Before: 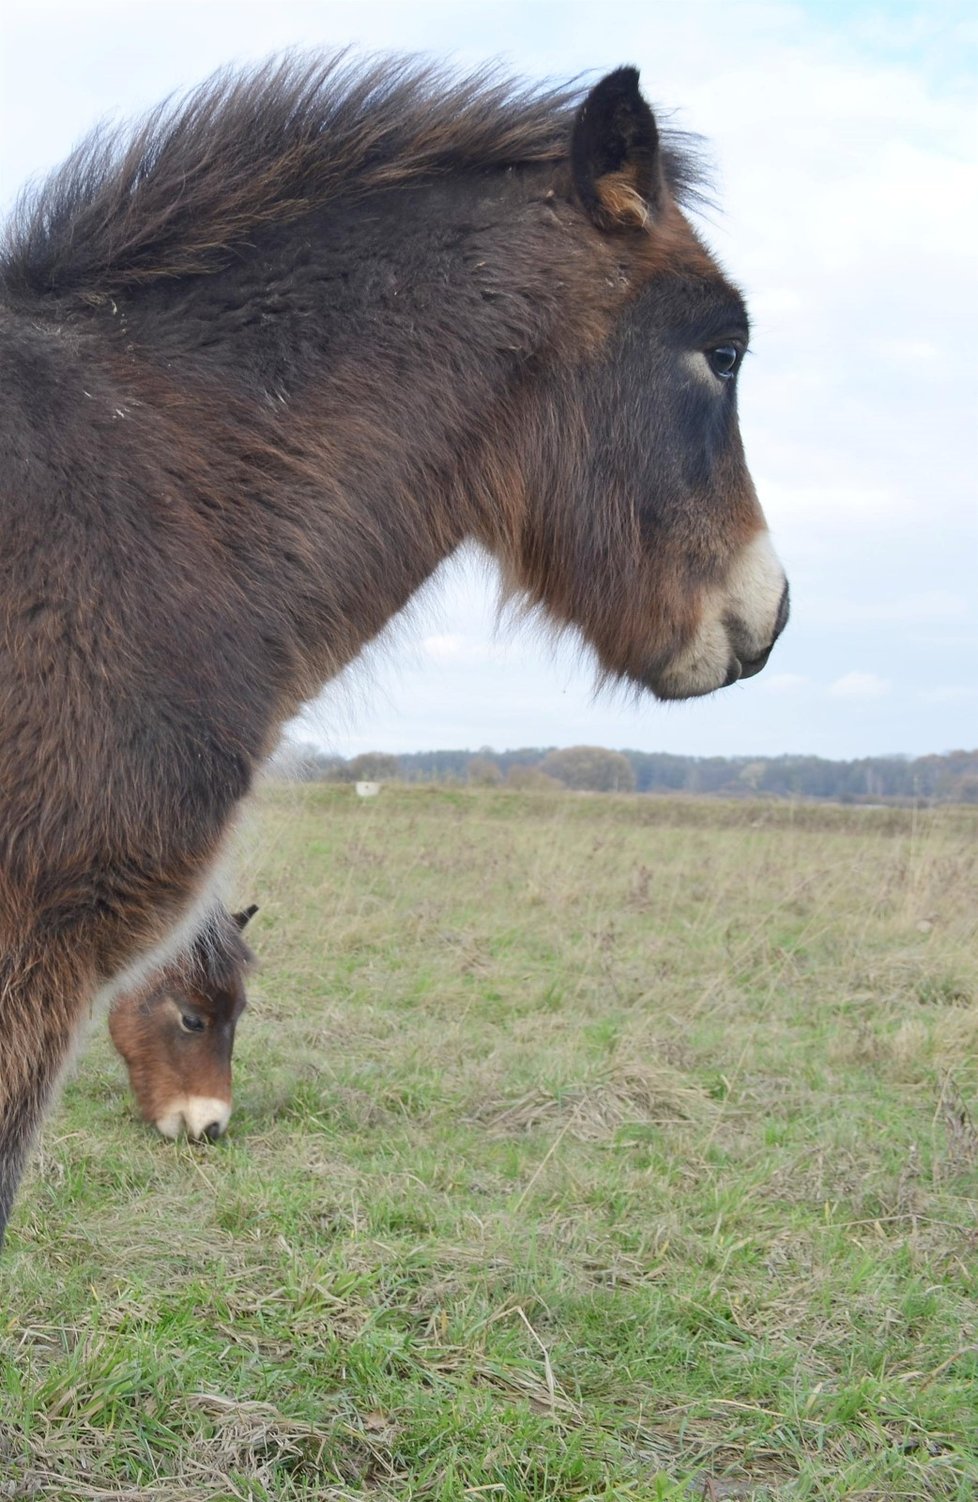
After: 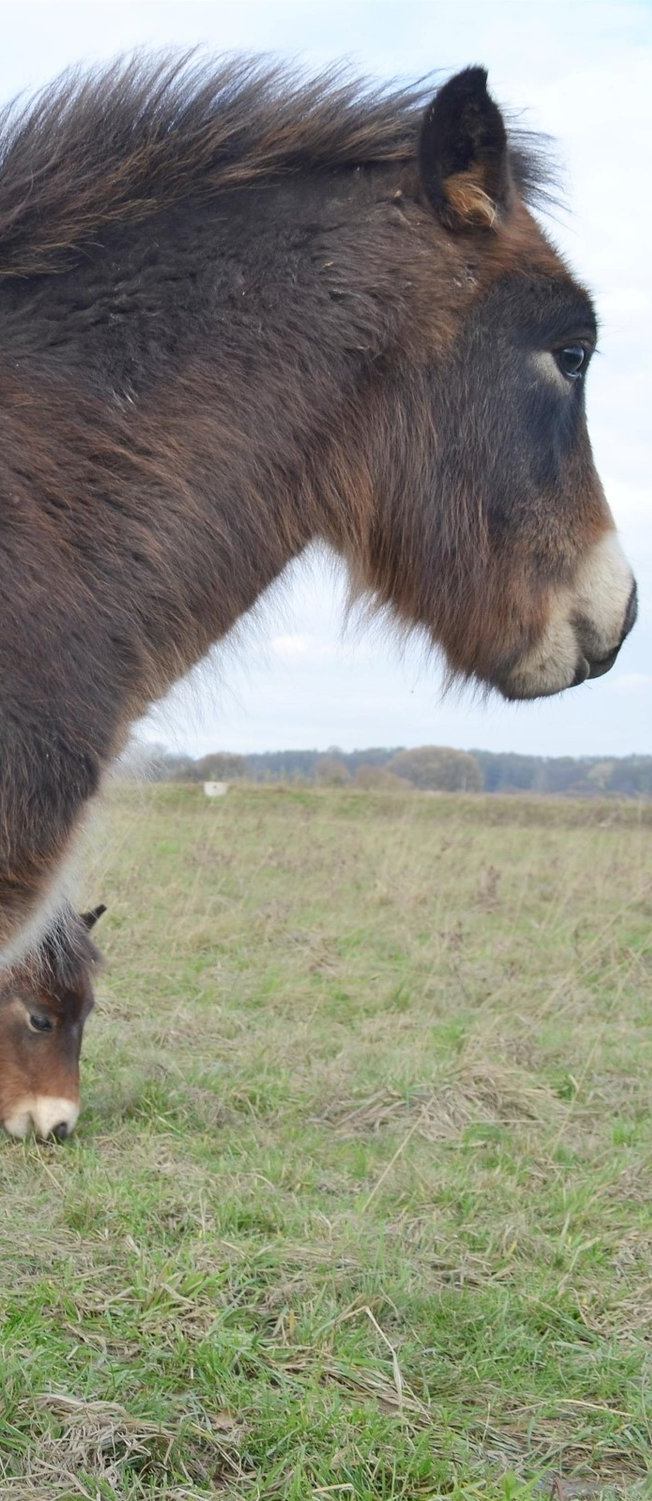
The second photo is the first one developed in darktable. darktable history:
crop and rotate: left 15.552%, right 17.767%
